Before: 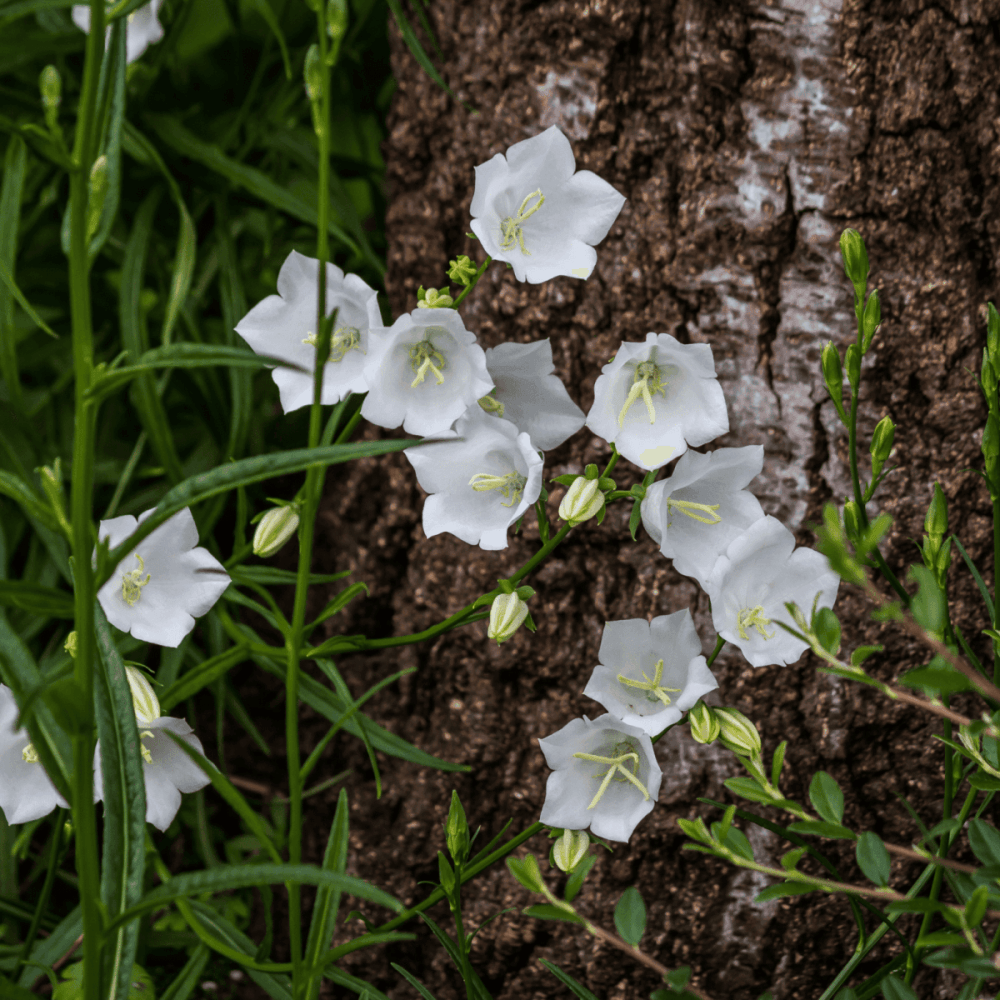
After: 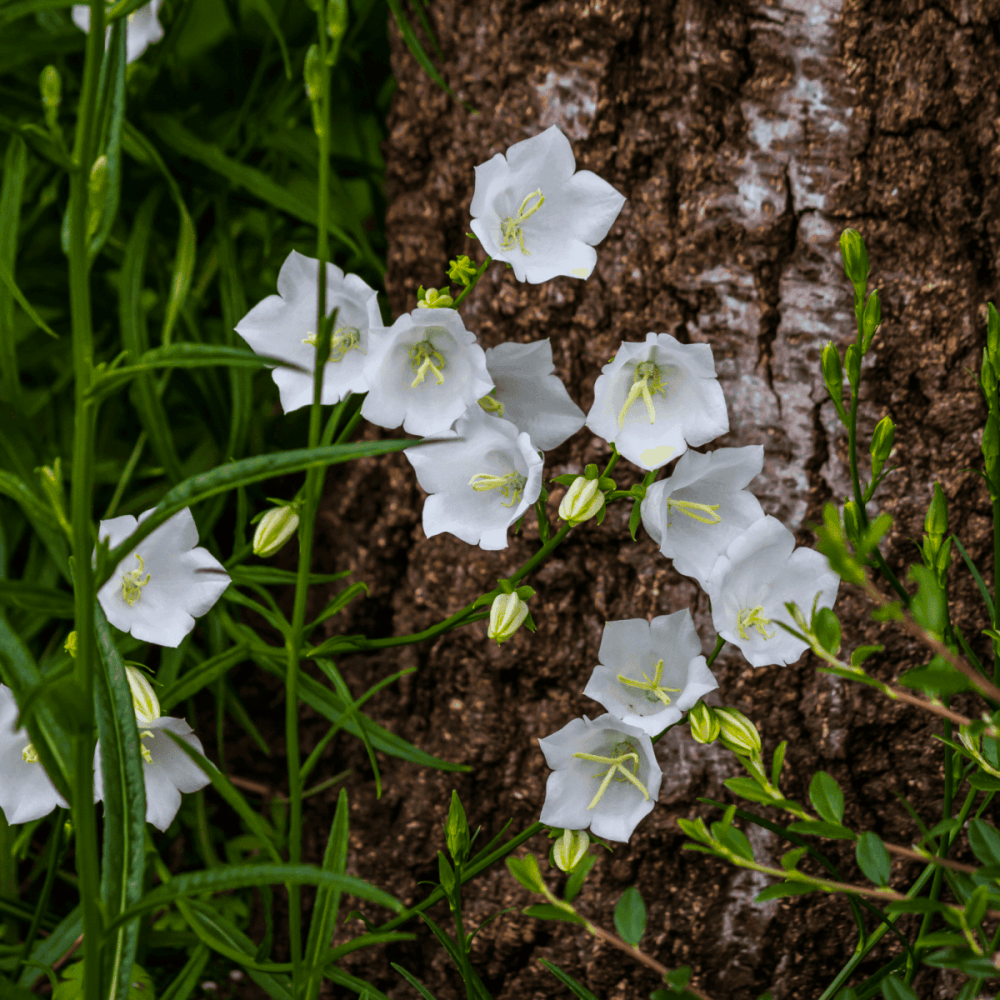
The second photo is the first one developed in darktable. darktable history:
color balance rgb: perceptual saturation grading › global saturation 34.05%, global vibrance 5.56%
rgb levels: preserve colors max RGB
